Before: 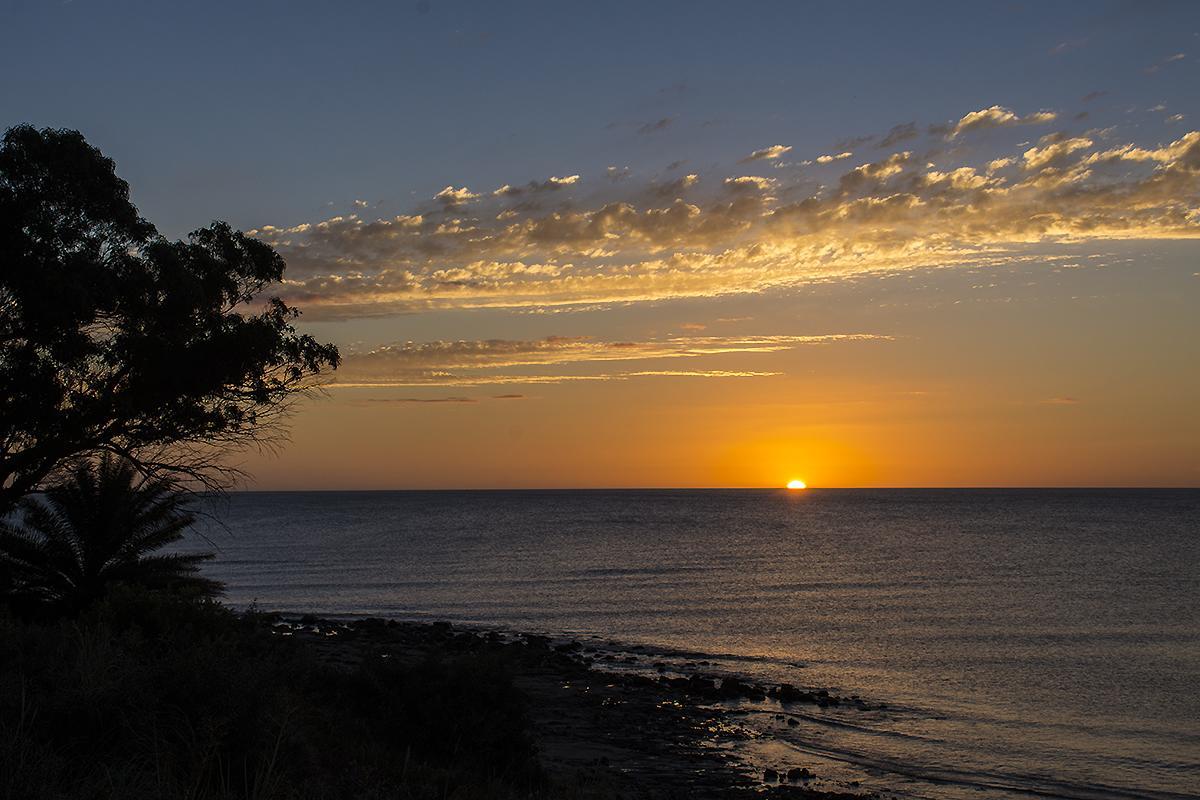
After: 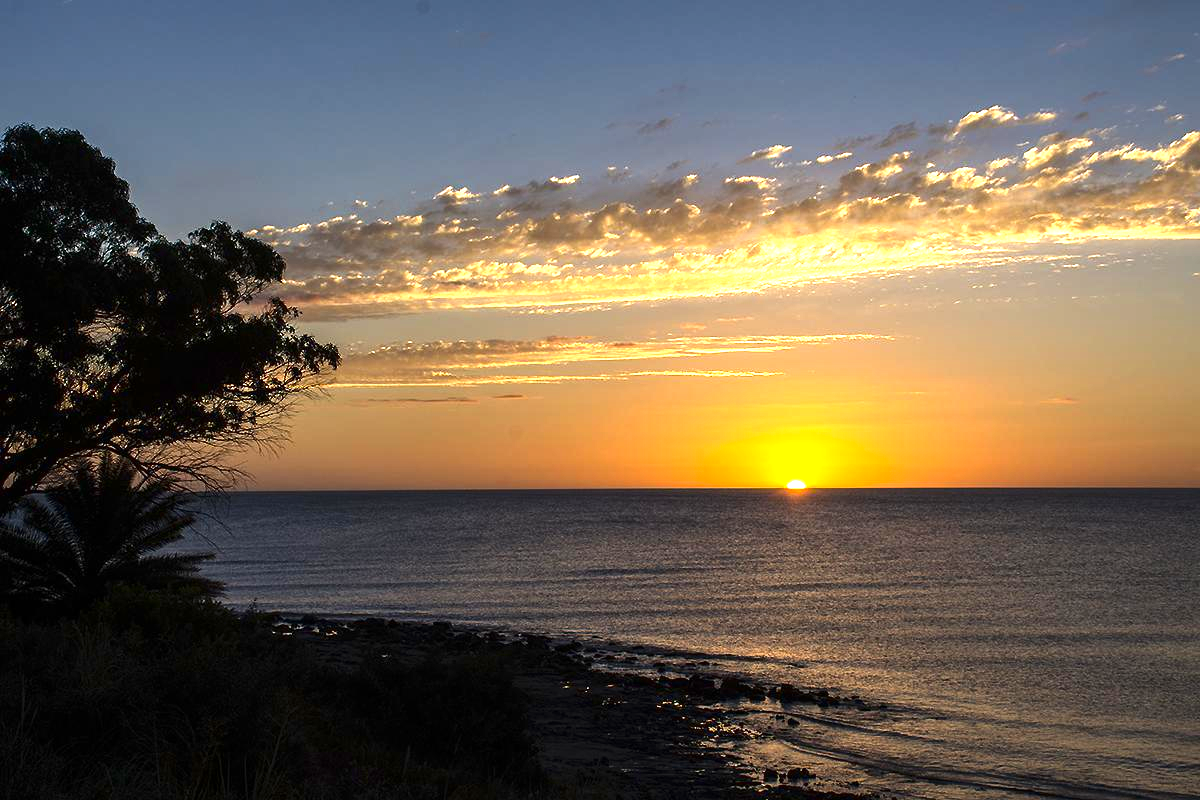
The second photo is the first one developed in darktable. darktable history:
exposure: black level correction 0, exposure 1.279 EV, compensate exposure bias true, compensate highlight preservation false
contrast brightness saturation: contrast 0.067, brightness -0.134, saturation 0.052
